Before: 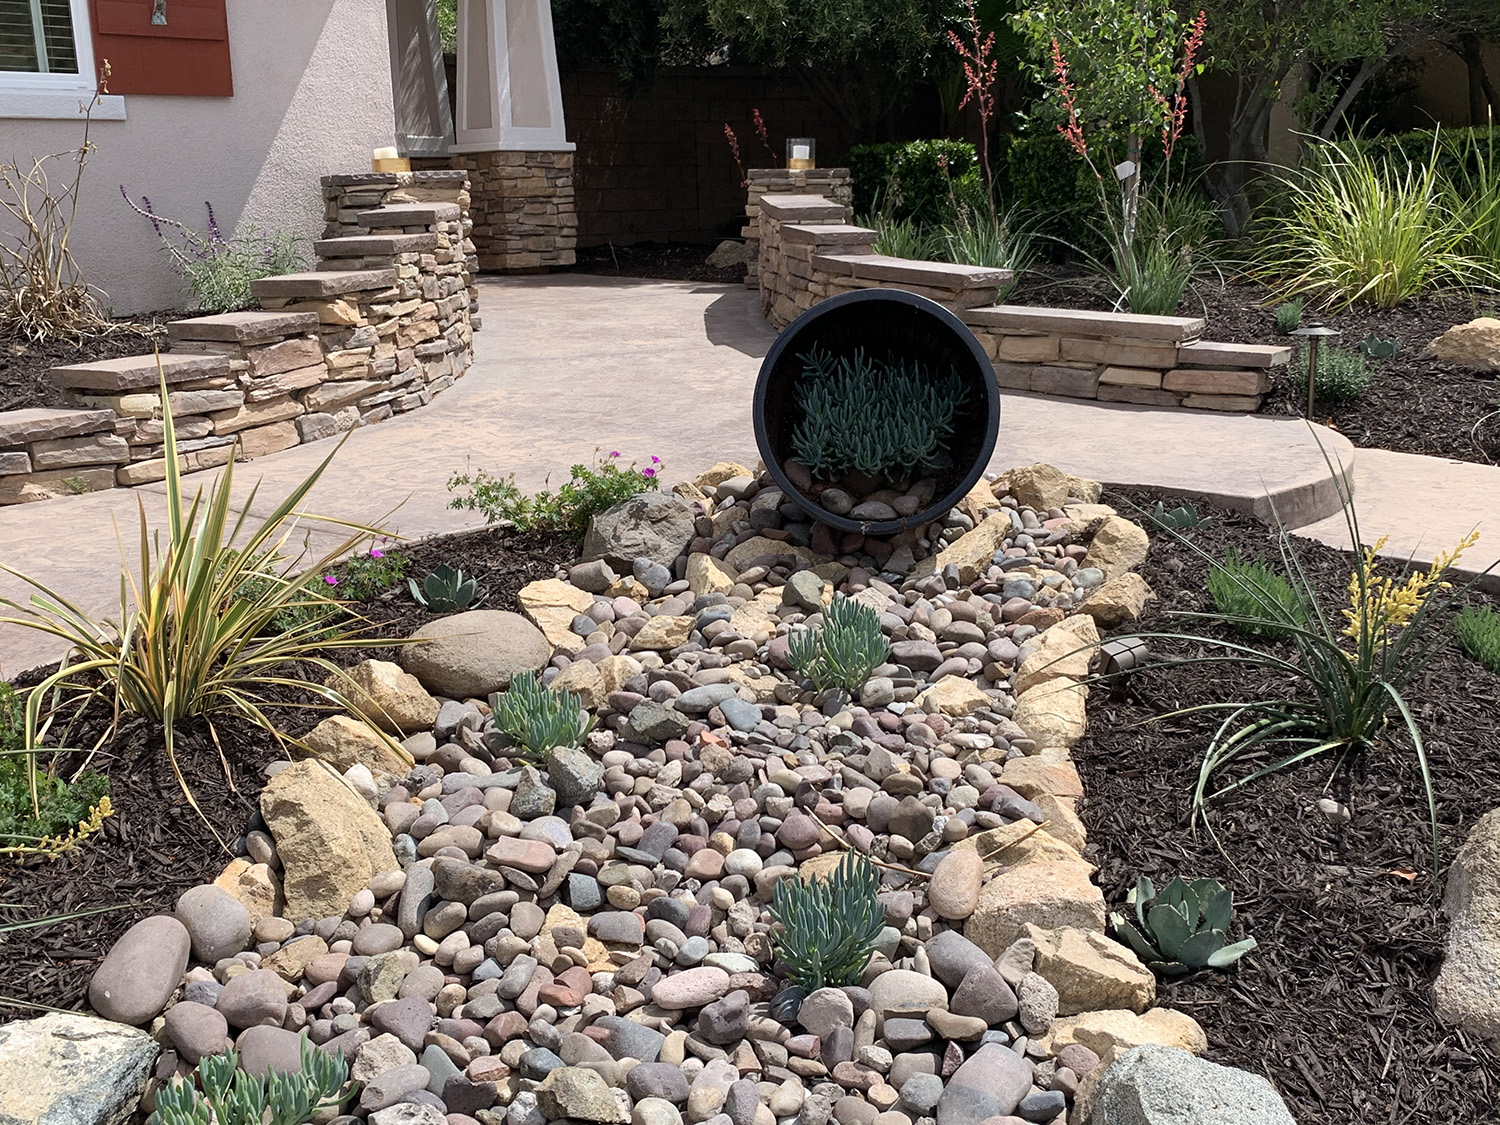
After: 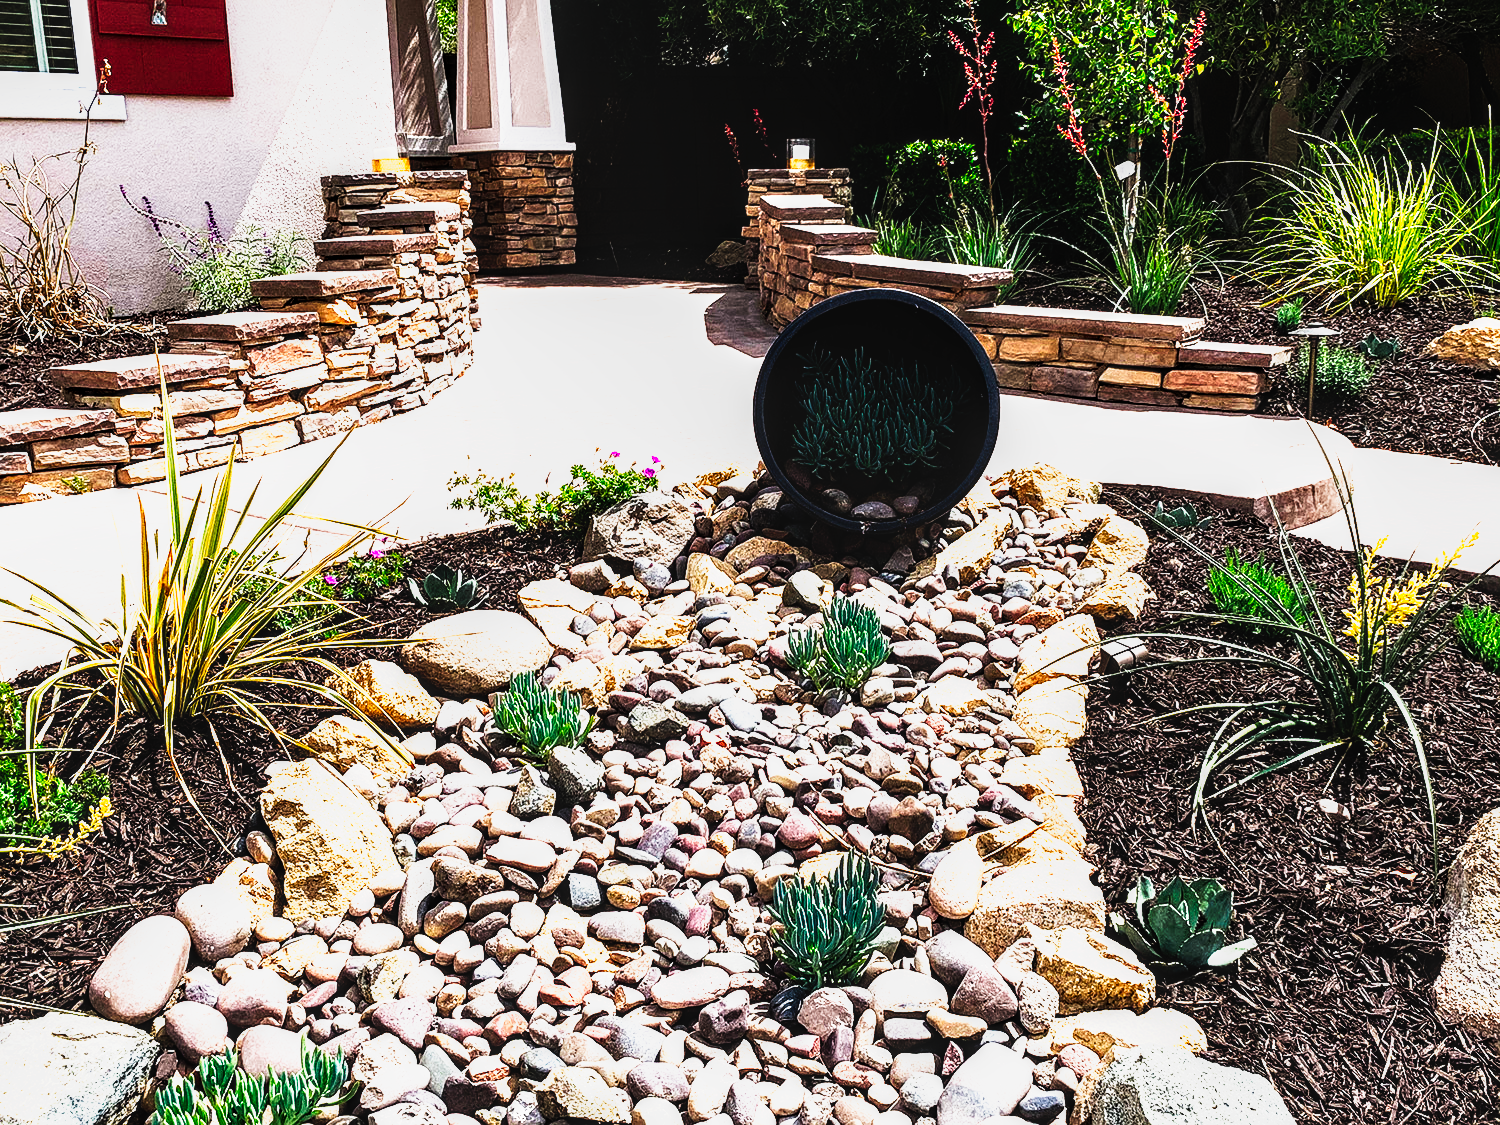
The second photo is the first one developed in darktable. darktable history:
tone curve: curves: ch0 [(0, 0) (0.003, 0) (0.011, 0.001) (0.025, 0.003) (0.044, 0.003) (0.069, 0.006) (0.1, 0.009) (0.136, 0.014) (0.177, 0.029) (0.224, 0.061) (0.277, 0.127) (0.335, 0.218) (0.399, 0.38) (0.468, 0.588) (0.543, 0.809) (0.623, 0.947) (0.709, 0.987) (0.801, 0.99) (0.898, 0.99) (1, 1)], preserve colors none
local contrast: detail 130%
sharpen: radius 1.316, amount 0.301, threshold 0.079
